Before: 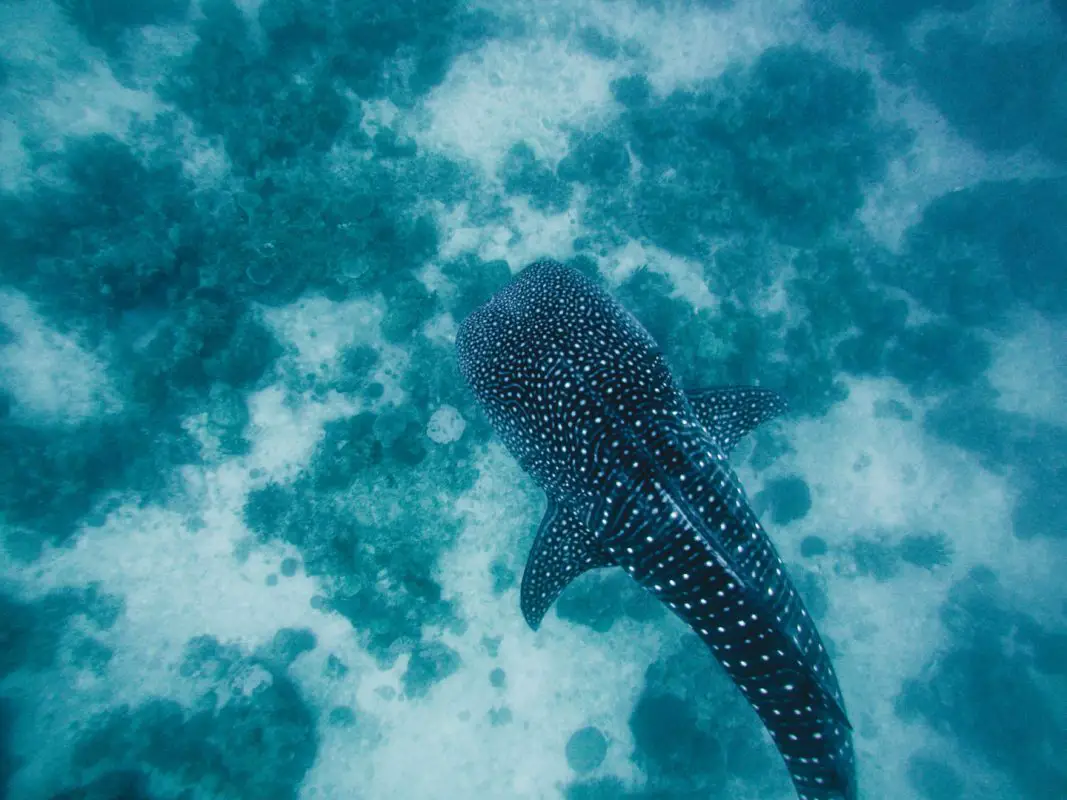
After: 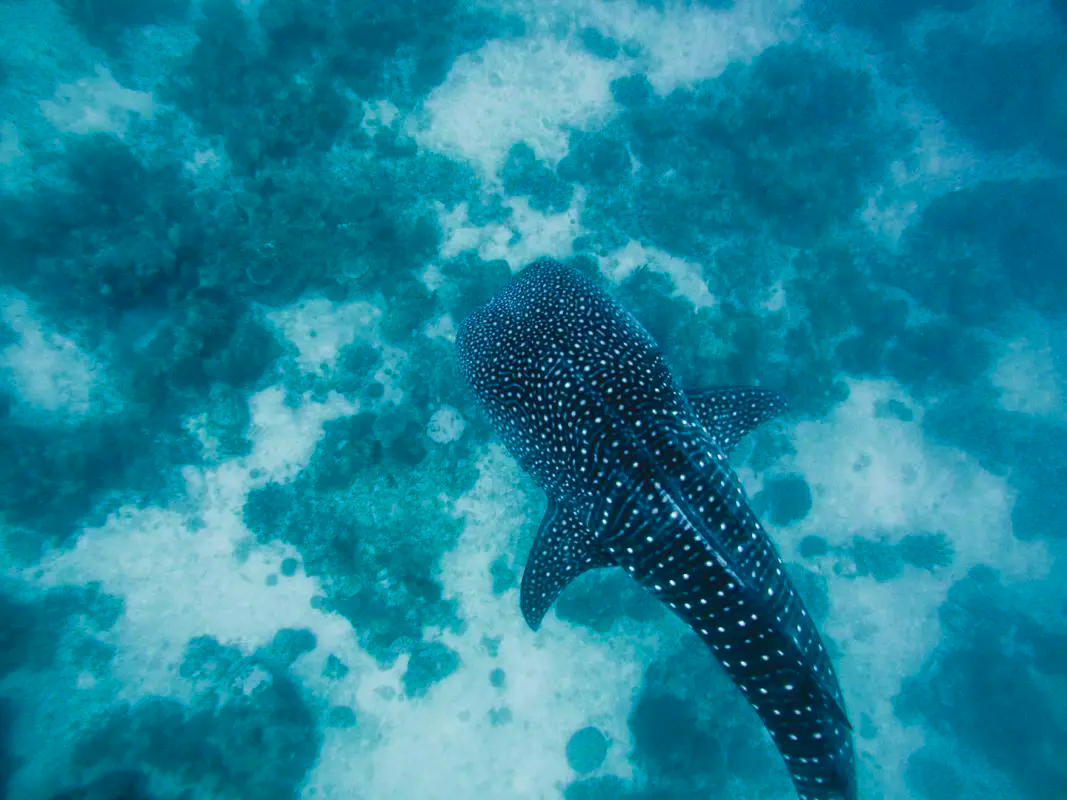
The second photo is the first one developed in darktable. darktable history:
exposure: exposure -0.021 EV, compensate highlight preservation false
color balance rgb: perceptual saturation grading › global saturation 20%, global vibrance 20%
